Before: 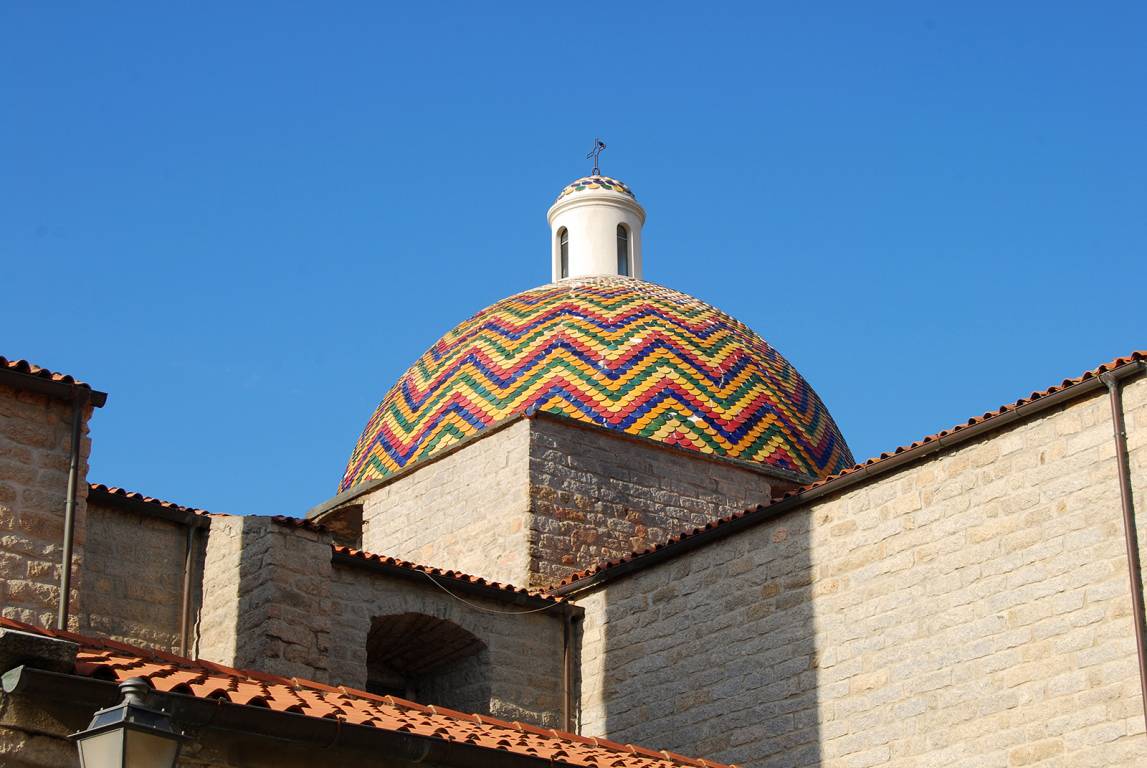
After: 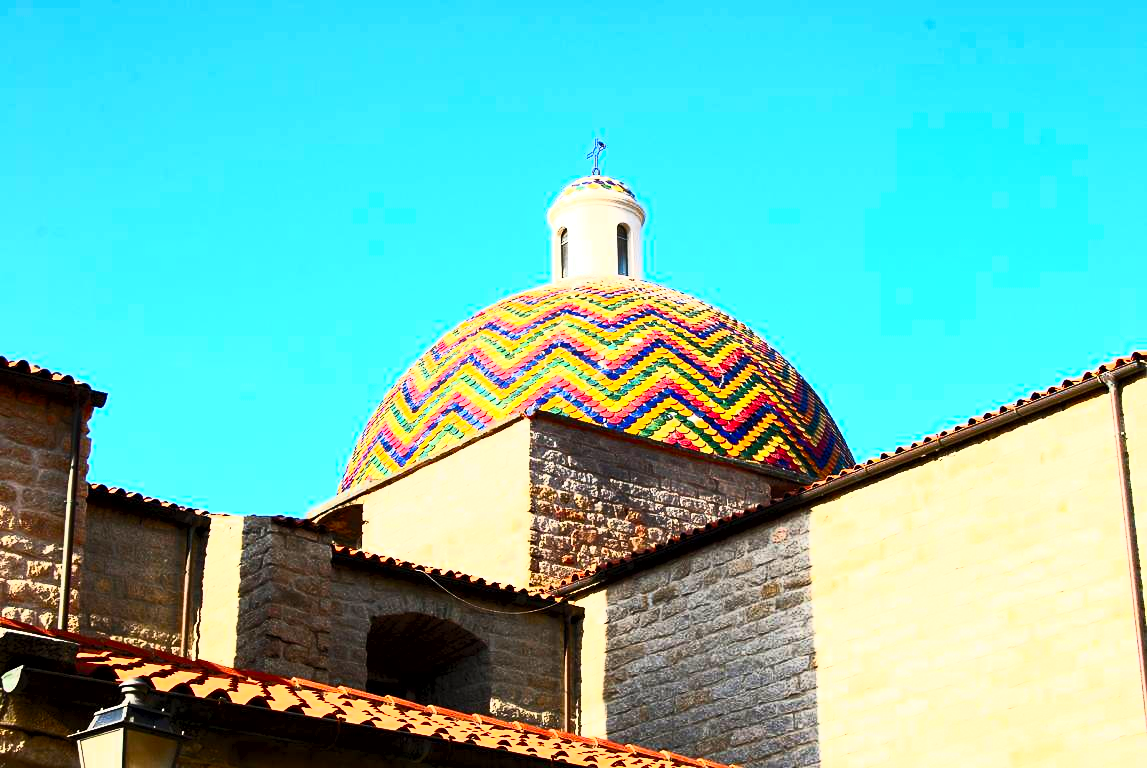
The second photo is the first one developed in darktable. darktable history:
contrast brightness saturation: contrast 0.823, brightness 0.591, saturation 0.608
exposure: black level correction 0.006, exposure -0.22 EV, compensate highlight preservation false
tone equalizer: -8 EV -0.711 EV, -7 EV -0.724 EV, -6 EV -0.6 EV, -5 EV -0.367 EV, -3 EV 0.379 EV, -2 EV 0.6 EV, -1 EV 0.683 EV, +0 EV 0.752 EV, mask exposure compensation -0.51 EV
